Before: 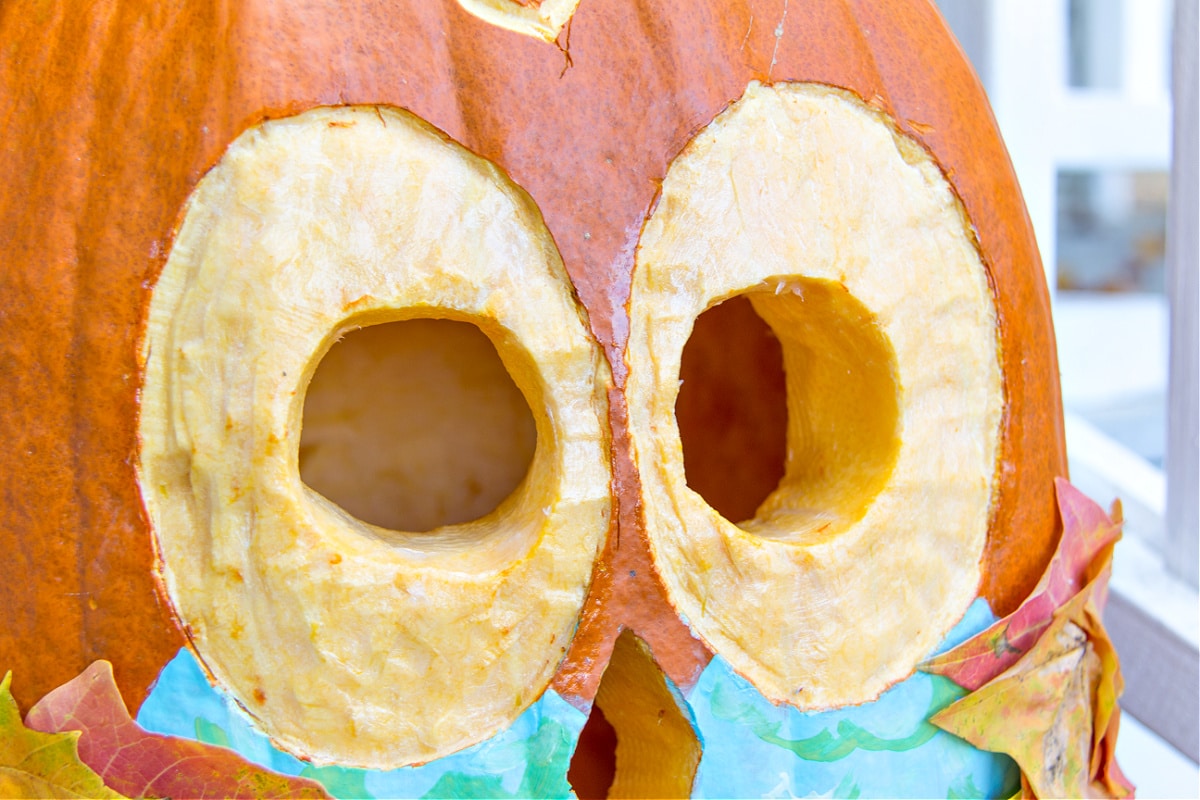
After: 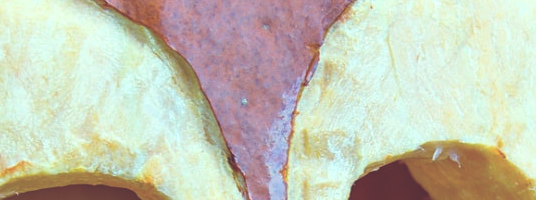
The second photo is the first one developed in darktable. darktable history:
rgb curve: curves: ch0 [(0, 0.186) (0.314, 0.284) (0.576, 0.466) (0.805, 0.691) (0.936, 0.886)]; ch1 [(0, 0.186) (0.314, 0.284) (0.581, 0.534) (0.771, 0.746) (0.936, 0.958)]; ch2 [(0, 0.216) (0.275, 0.39) (1, 1)], mode RGB, independent channels, compensate middle gray true, preserve colors none
crop: left 28.64%, top 16.832%, right 26.637%, bottom 58.055%
